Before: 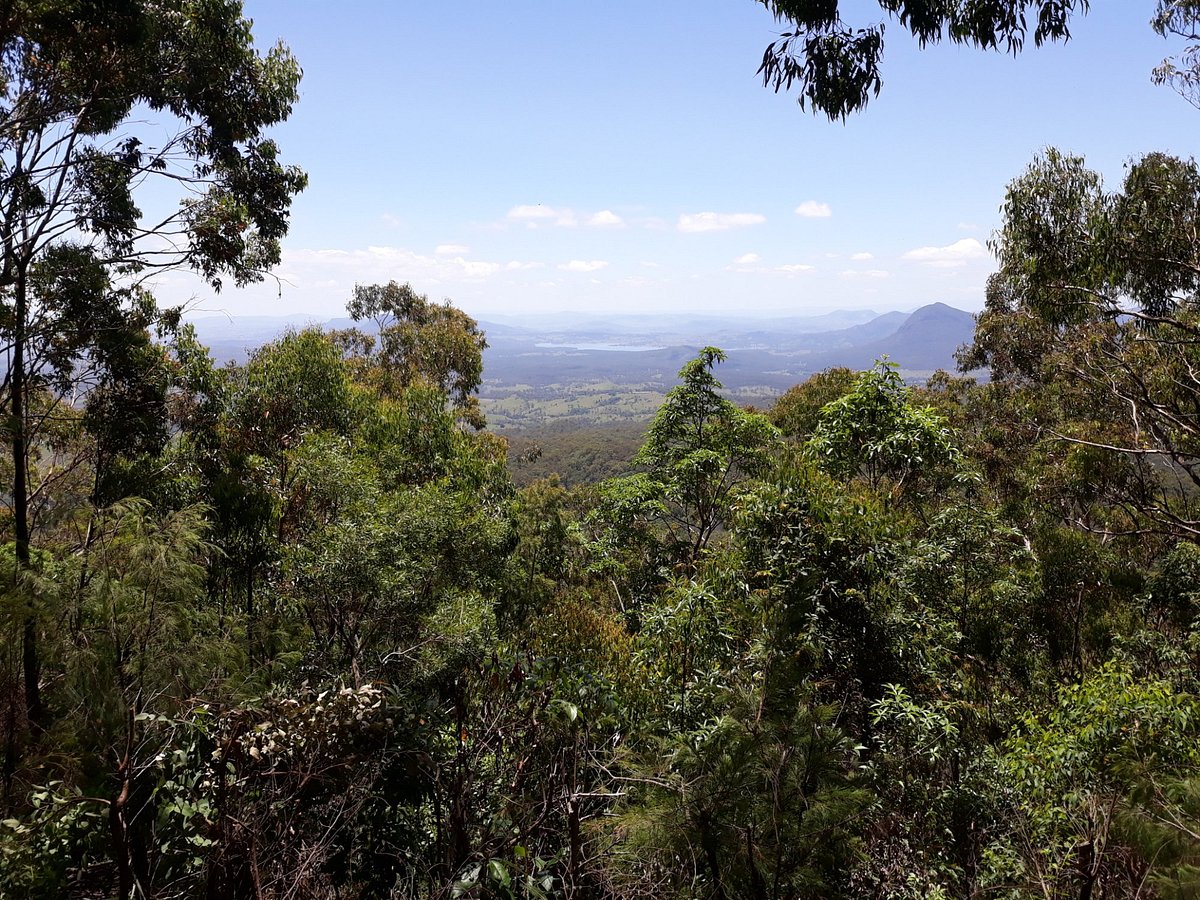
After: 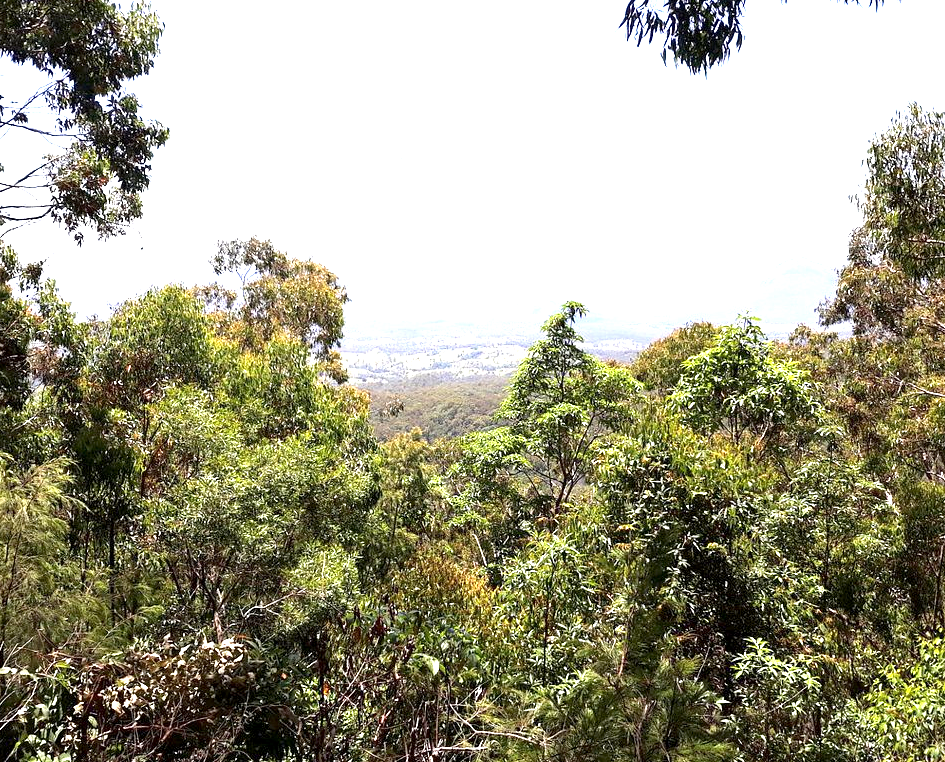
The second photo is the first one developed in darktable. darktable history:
exposure: black level correction 0.001, exposure 1.827 EV, compensate highlight preservation false
crop: left 11.577%, top 5.115%, right 9.594%, bottom 10.18%
